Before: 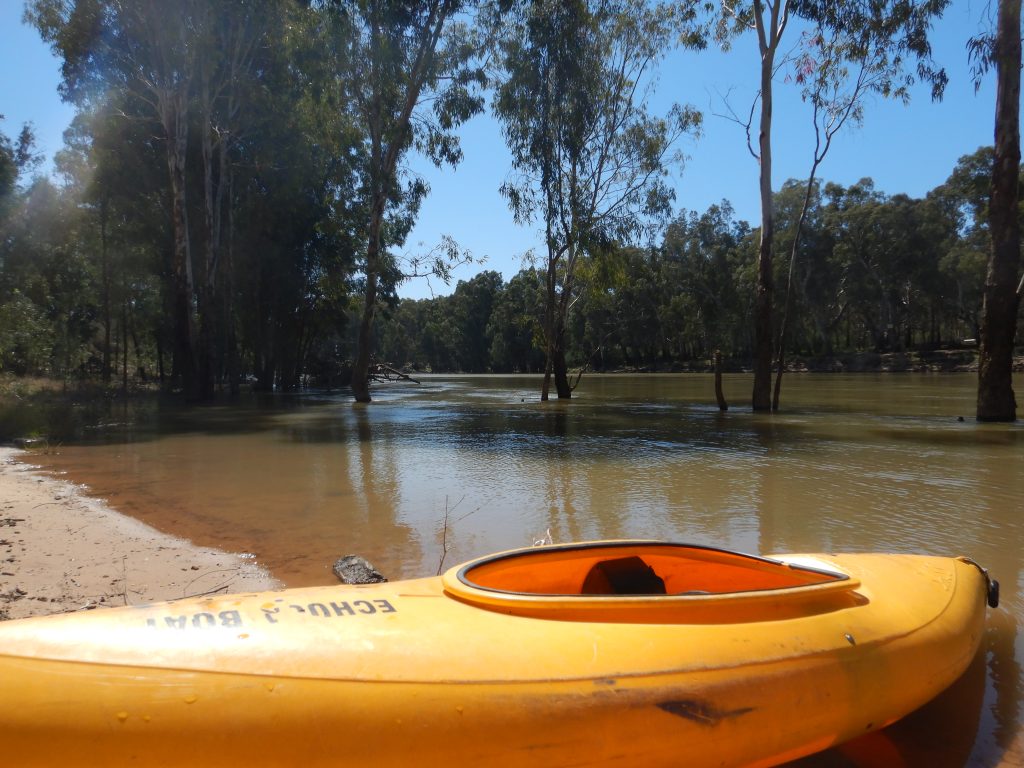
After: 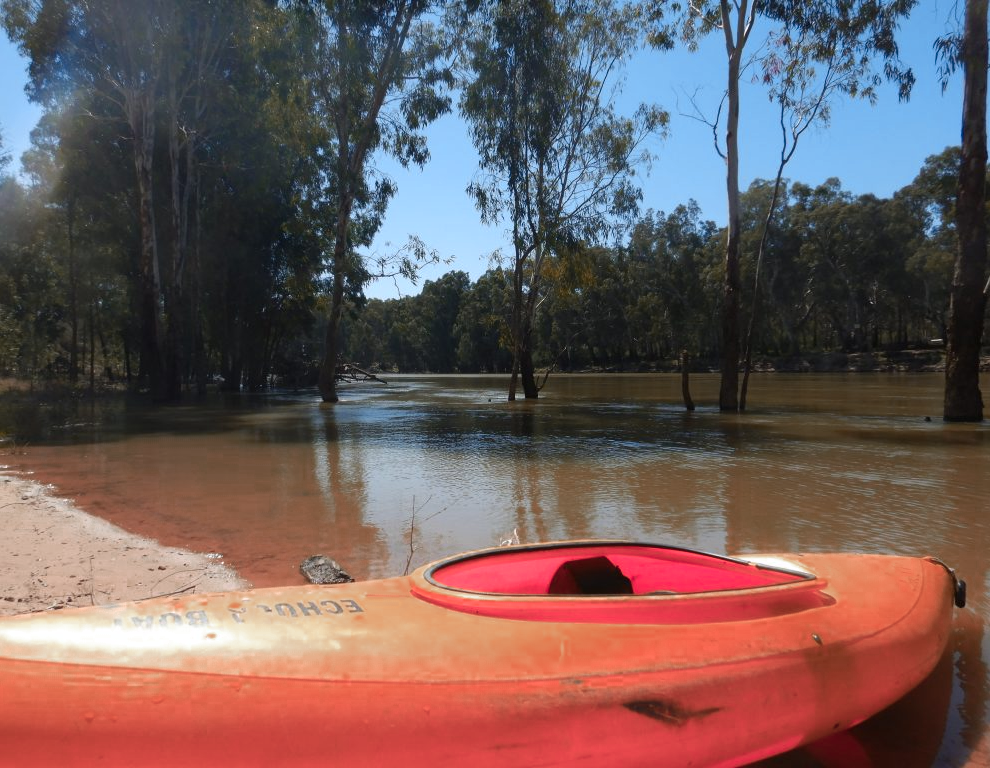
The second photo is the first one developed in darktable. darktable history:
shadows and highlights: shadows 0, highlights 40
crop and rotate: left 3.238%
color zones: curves: ch0 [(0.006, 0.385) (0.143, 0.563) (0.243, 0.321) (0.352, 0.464) (0.516, 0.456) (0.625, 0.5) (0.75, 0.5) (0.875, 0.5)]; ch1 [(0, 0.5) (0.134, 0.504) (0.246, 0.463) (0.421, 0.515) (0.5, 0.56) (0.625, 0.5) (0.75, 0.5) (0.875, 0.5)]; ch2 [(0, 0.5) (0.131, 0.426) (0.307, 0.289) (0.38, 0.188) (0.513, 0.216) (0.625, 0.548) (0.75, 0.468) (0.838, 0.396) (0.971, 0.311)]
